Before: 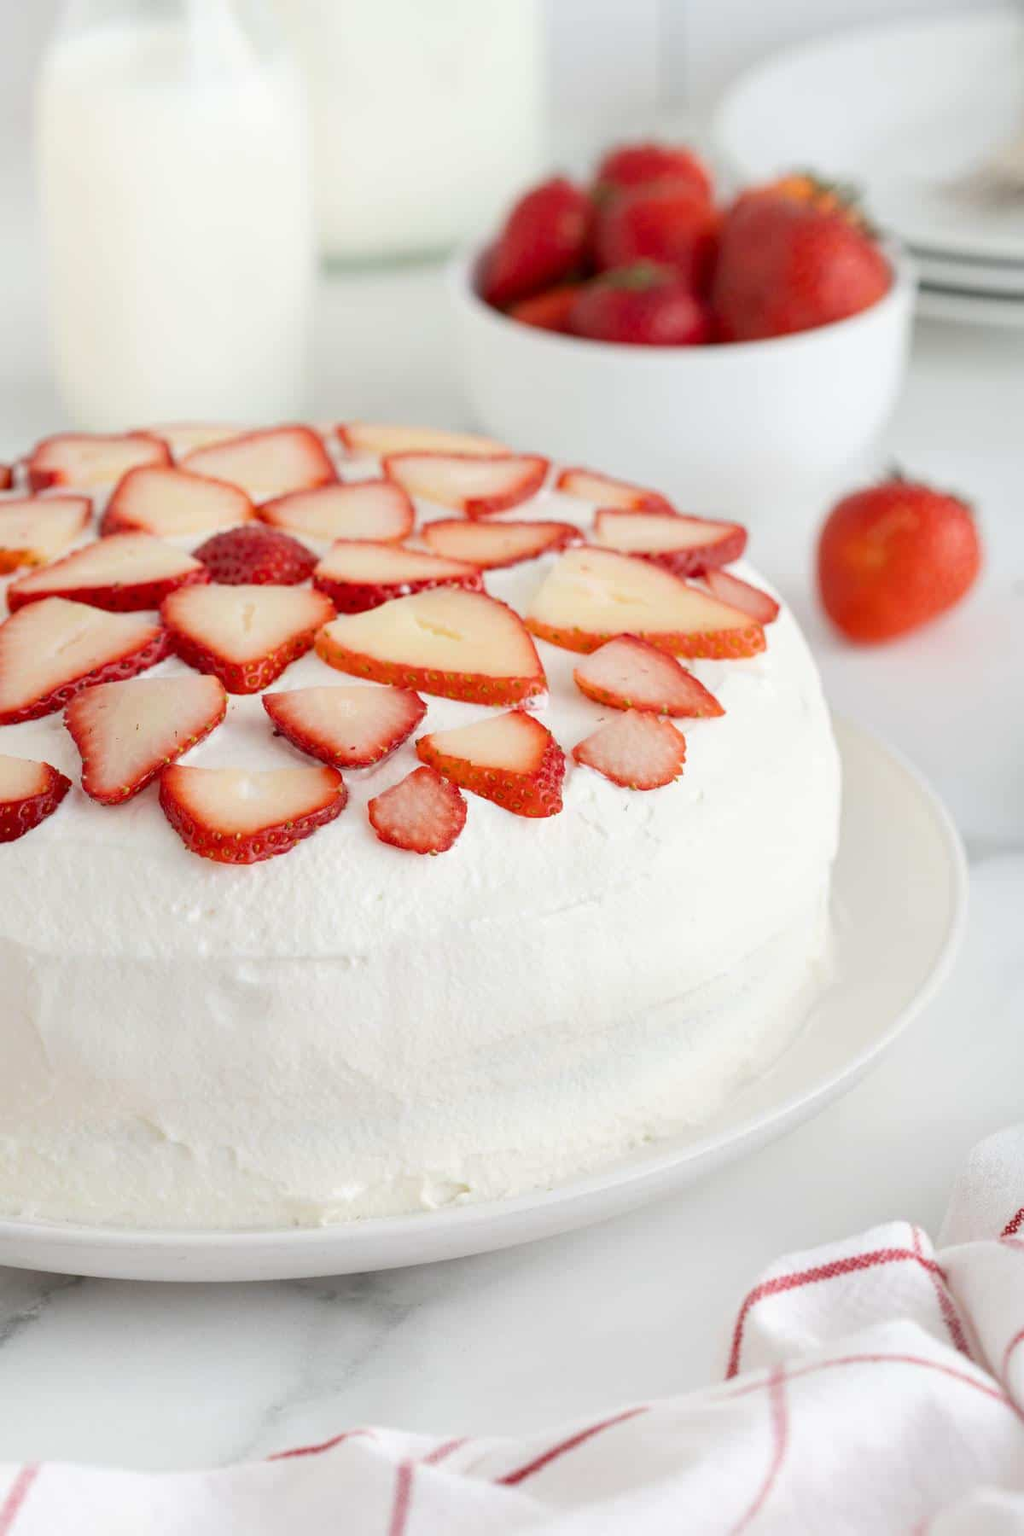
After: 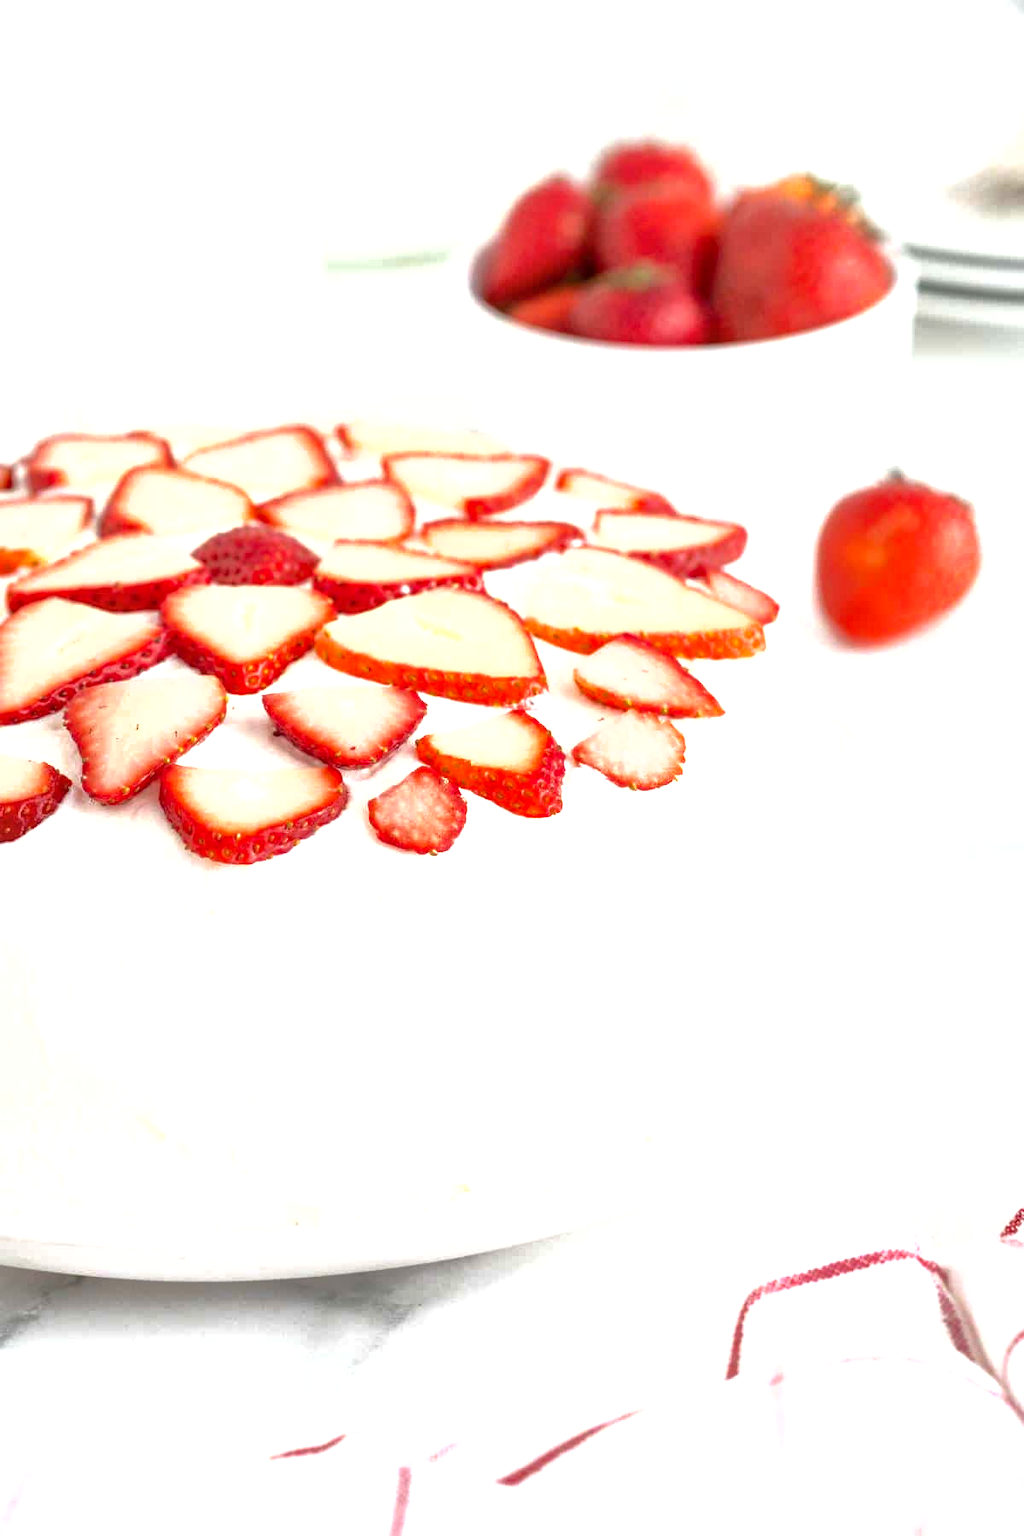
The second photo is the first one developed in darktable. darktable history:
exposure: black level correction 0, exposure 1 EV, compensate exposure bias true, compensate highlight preservation false
shadows and highlights: shadows 8.11, white point adjustment 0.854, highlights -39.96
local contrast: on, module defaults
